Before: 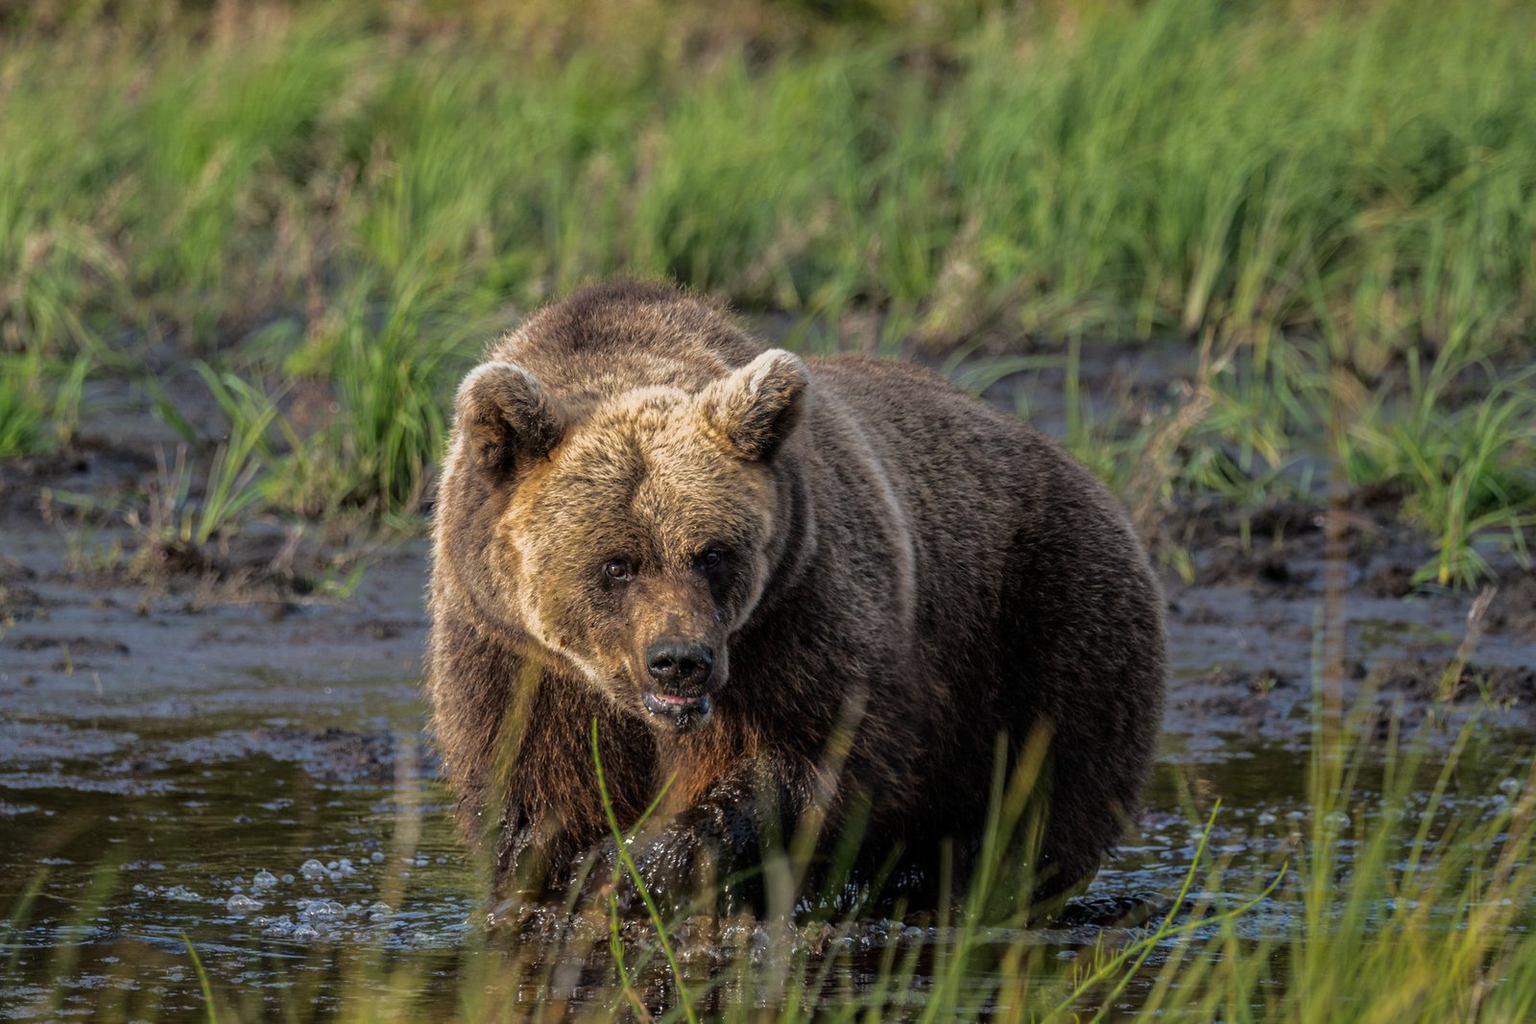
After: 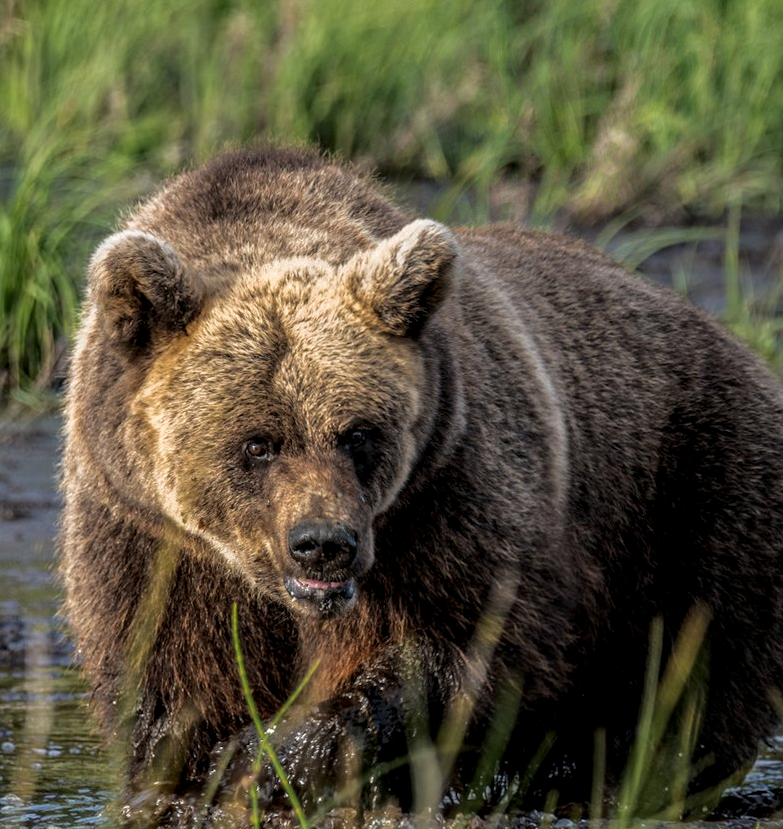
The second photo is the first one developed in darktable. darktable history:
local contrast: detail 130%
crop and rotate: angle 0.02°, left 24.353%, top 13.219%, right 26.156%, bottom 8.224%
rotate and perspective: rotation 0.174°, lens shift (vertical) 0.013, lens shift (horizontal) 0.019, shear 0.001, automatic cropping original format, crop left 0.007, crop right 0.991, crop top 0.016, crop bottom 0.997
